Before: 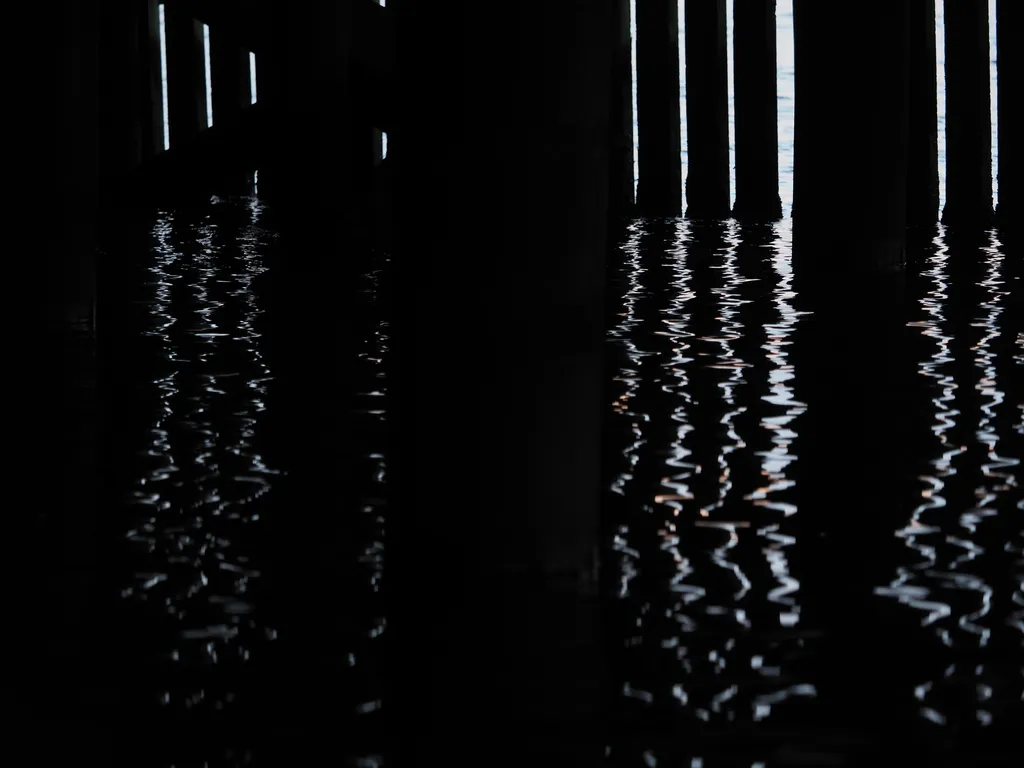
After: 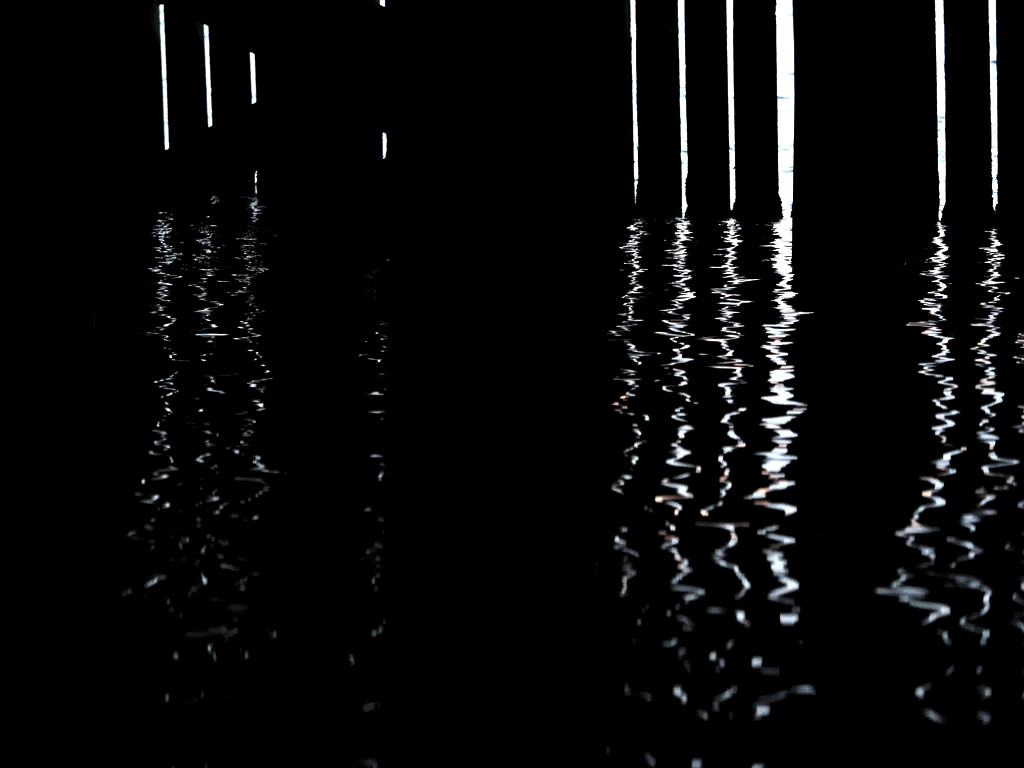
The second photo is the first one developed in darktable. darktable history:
levels: black 0.052%, gray 59.38%, levels [0.044, 0.475, 0.791]
